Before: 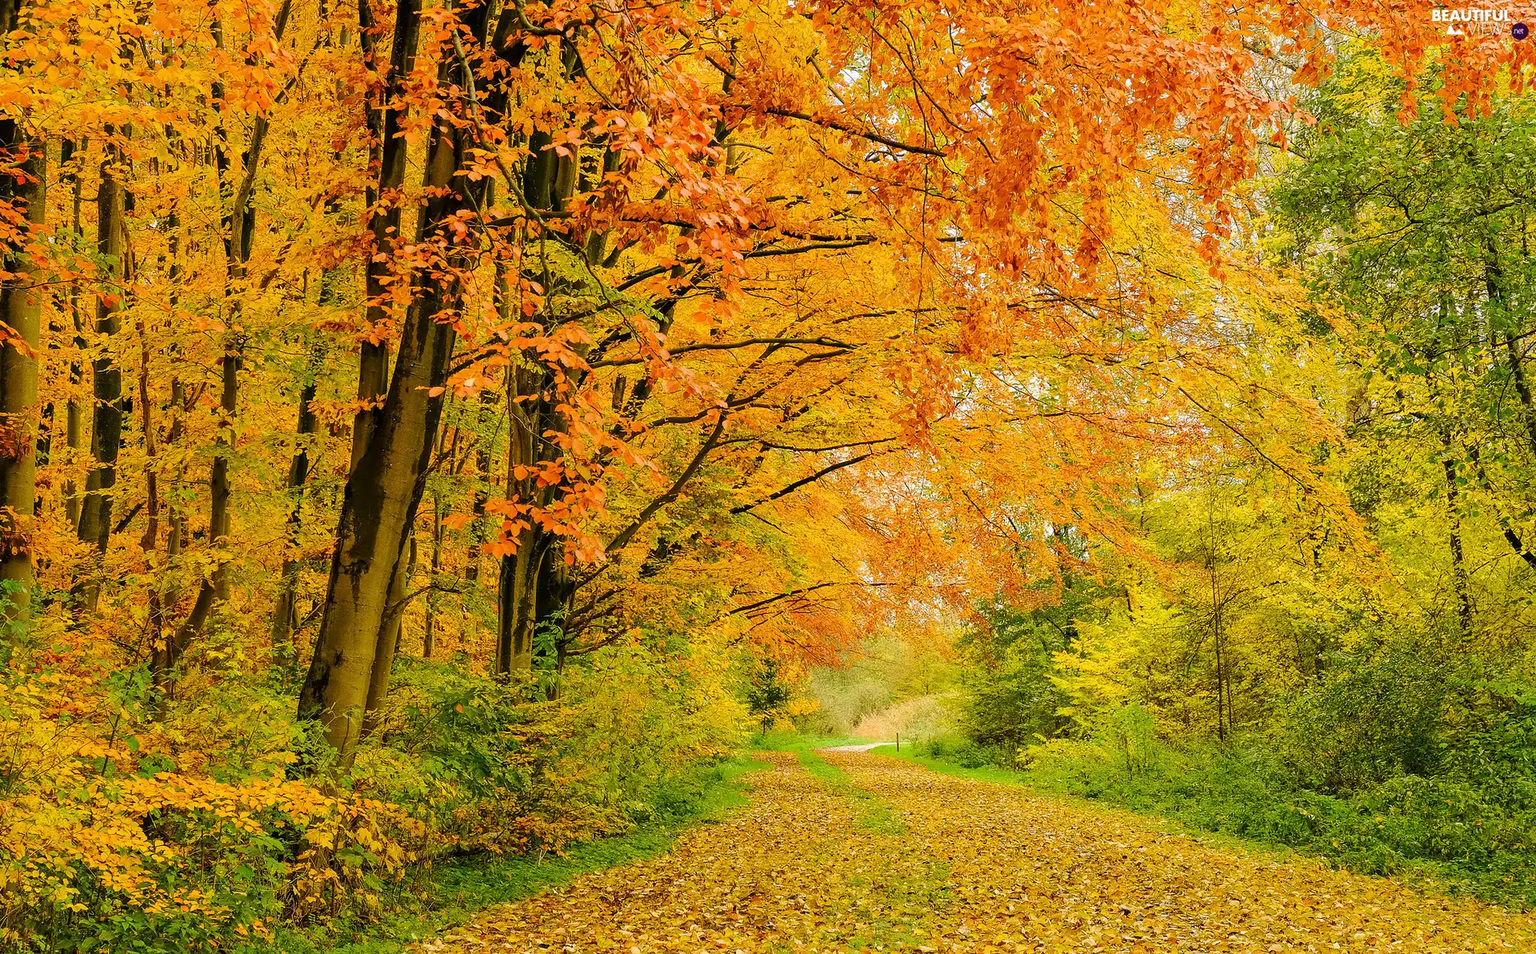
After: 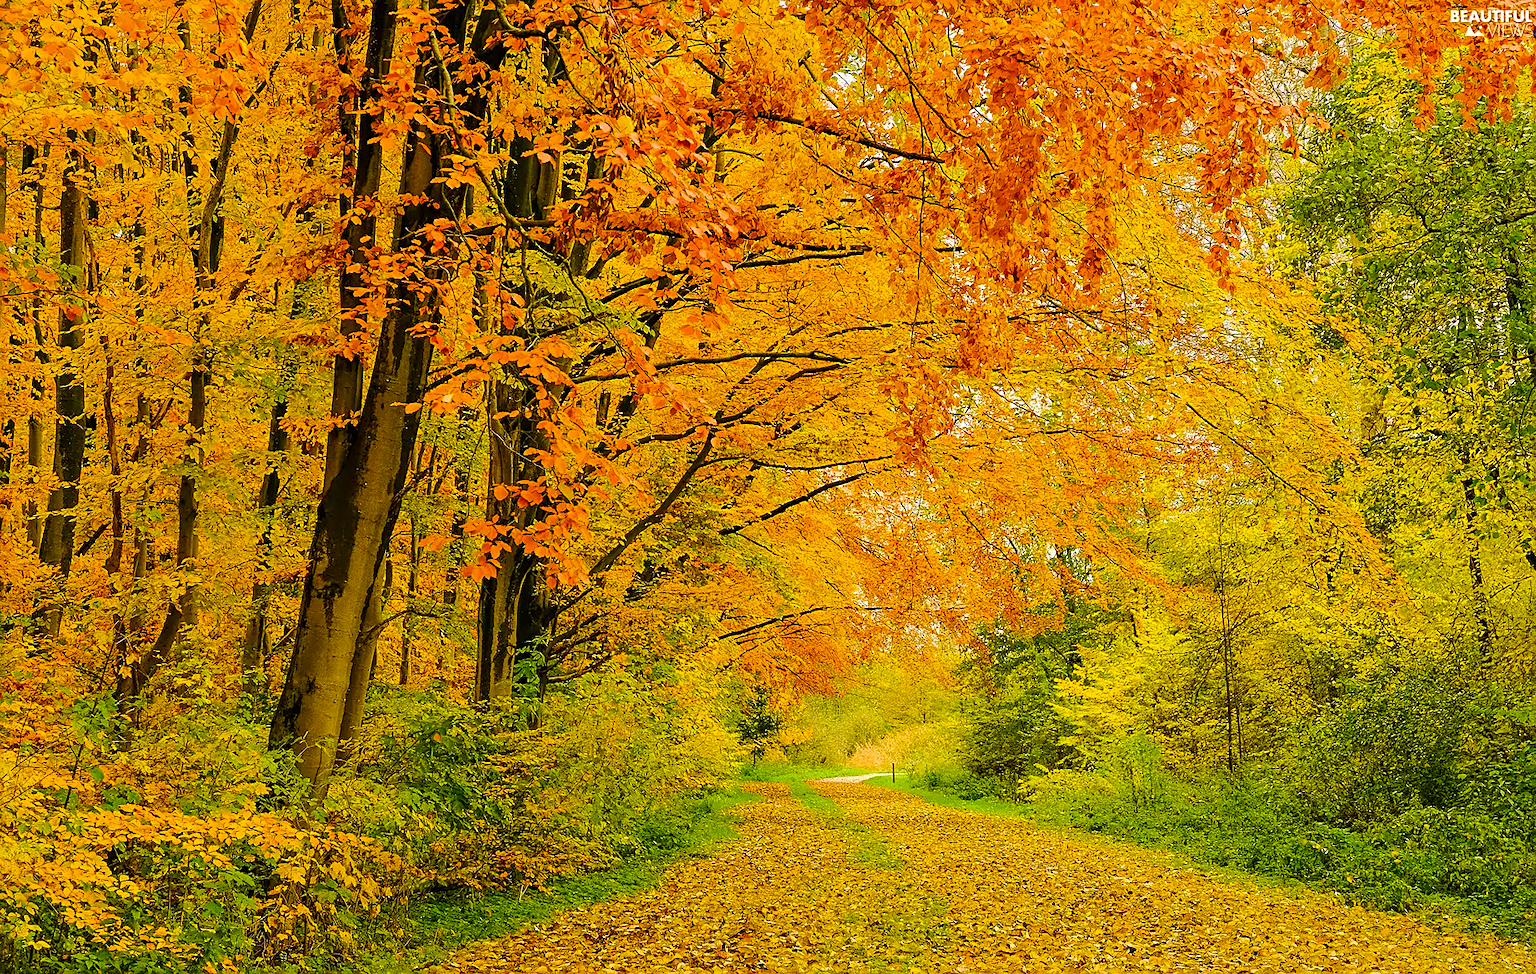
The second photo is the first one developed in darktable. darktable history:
sharpen: on, module defaults
crop and rotate: left 2.638%, right 1.332%, bottom 1.868%
color balance rgb: highlights gain › chroma 1.033%, highlights gain › hue 71.03°, perceptual saturation grading › global saturation 39.537%, perceptual saturation grading › highlights -25.746%, perceptual saturation grading › mid-tones 34.804%, perceptual saturation grading › shadows 34.919%, global vibrance 25.127%
